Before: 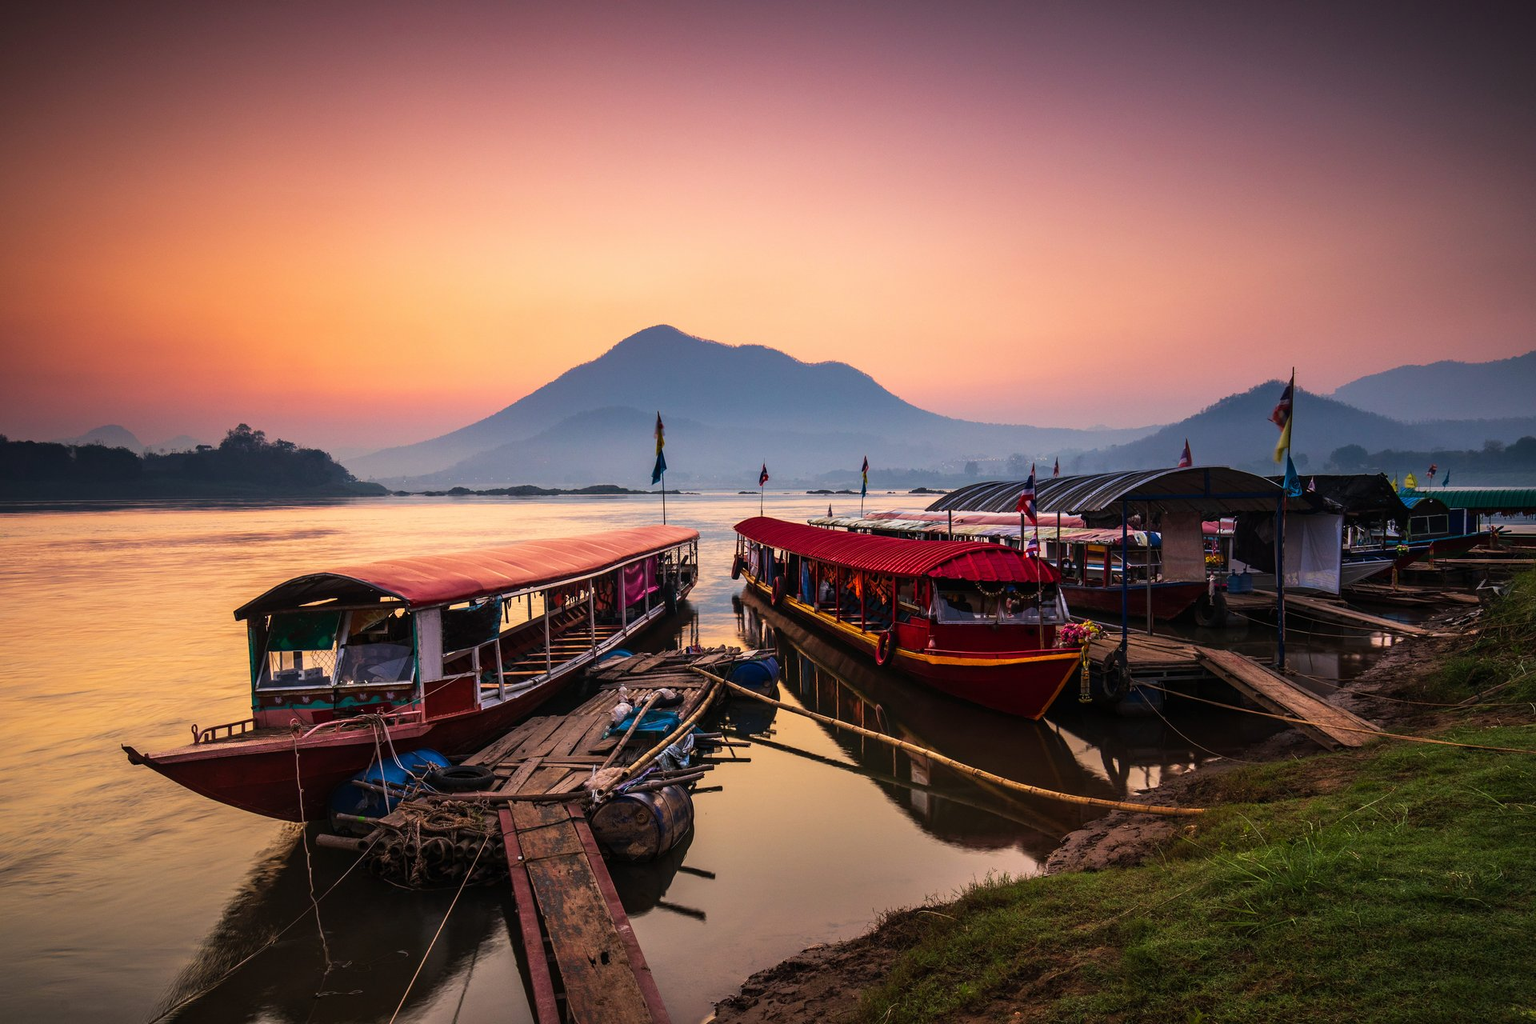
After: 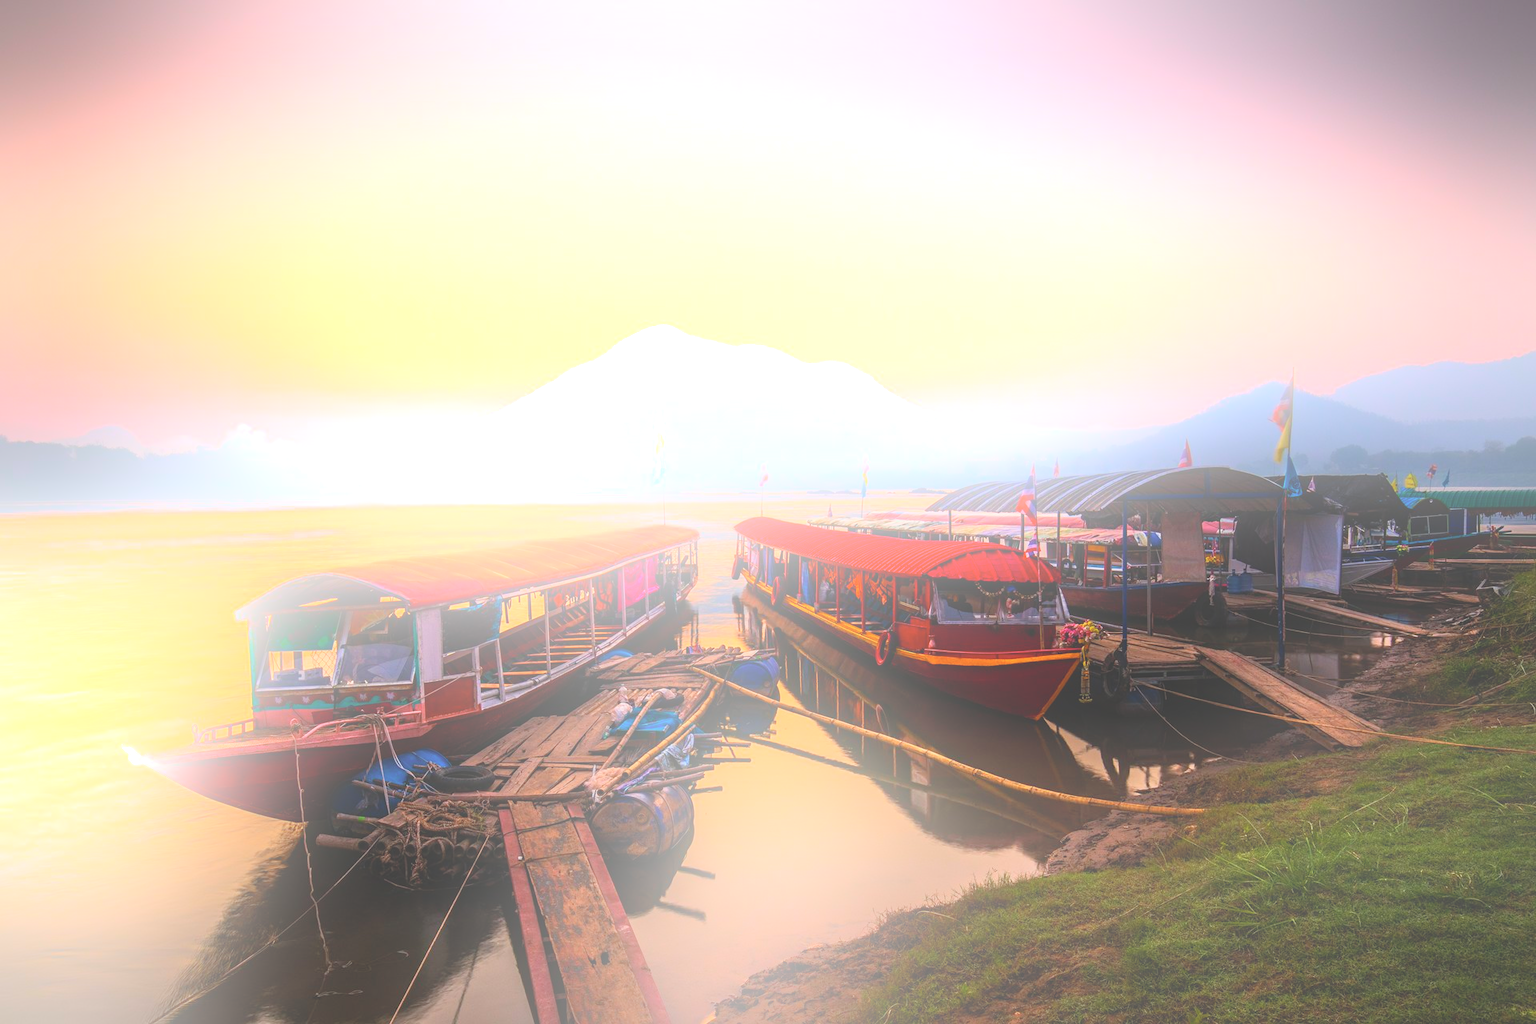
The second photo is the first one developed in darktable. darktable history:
bloom: size 25%, threshold 5%, strength 90% | blend: blend mode multiply, opacity 75%; mask: uniform (no mask)
